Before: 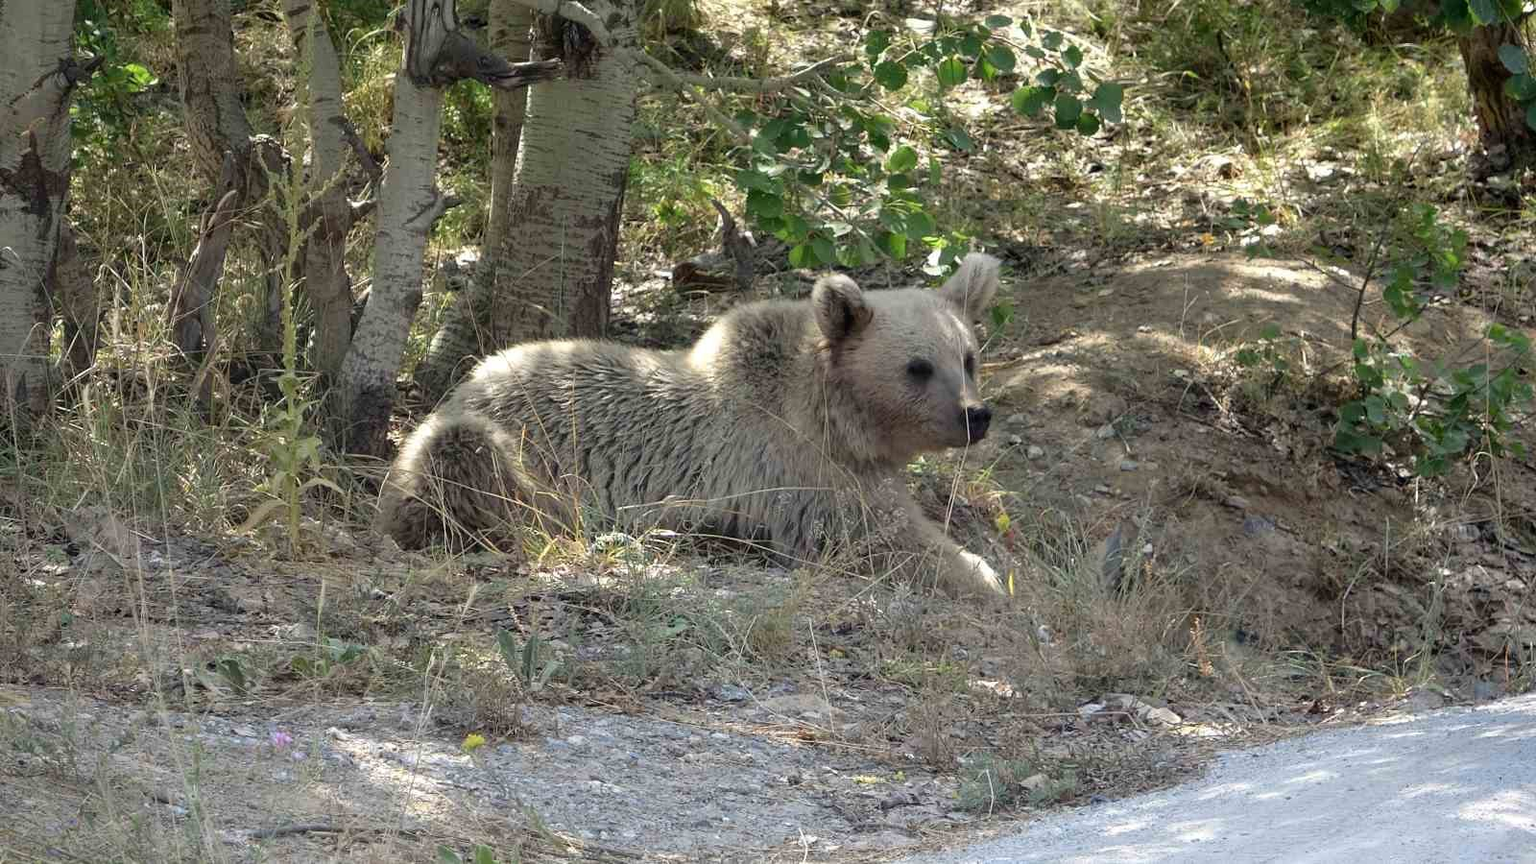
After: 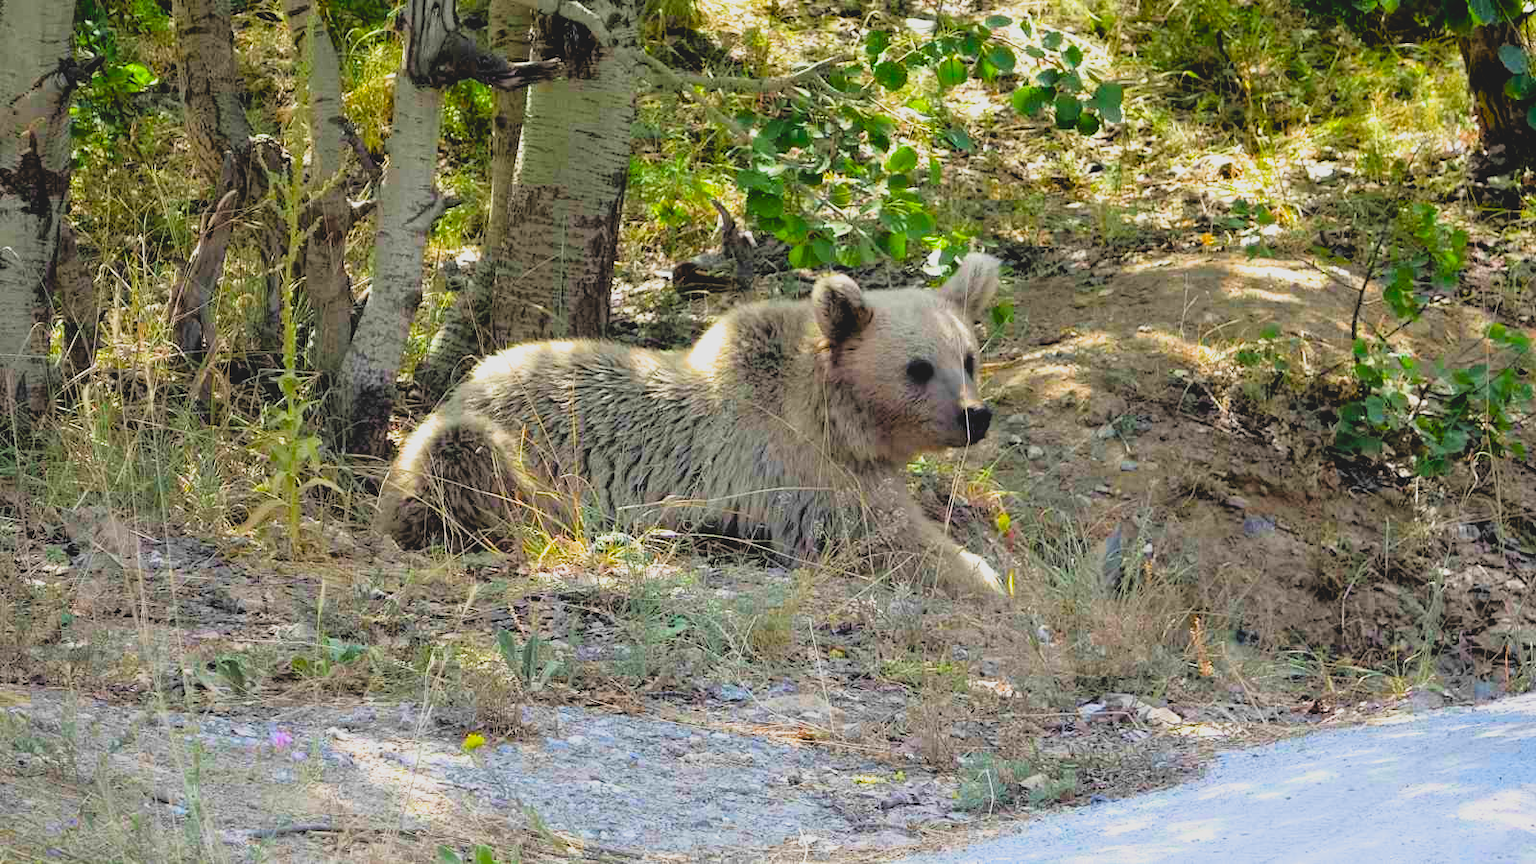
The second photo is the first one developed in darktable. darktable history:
exposure: black level correction 0, exposure 0.5 EV, compensate highlight preservation false
filmic rgb: black relative exposure -3.68 EV, white relative exposure 2.74 EV, dynamic range scaling -5.38%, hardness 3.04, iterations of high-quality reconstruction 0
contrast brightness saturation: contrast -0.202, saturation 0.187
color balance rgb: linear chroma grading › global chroma 14.71%, perceptual saturation grading › global saturation 29.506%, global vibrance 3.524%
